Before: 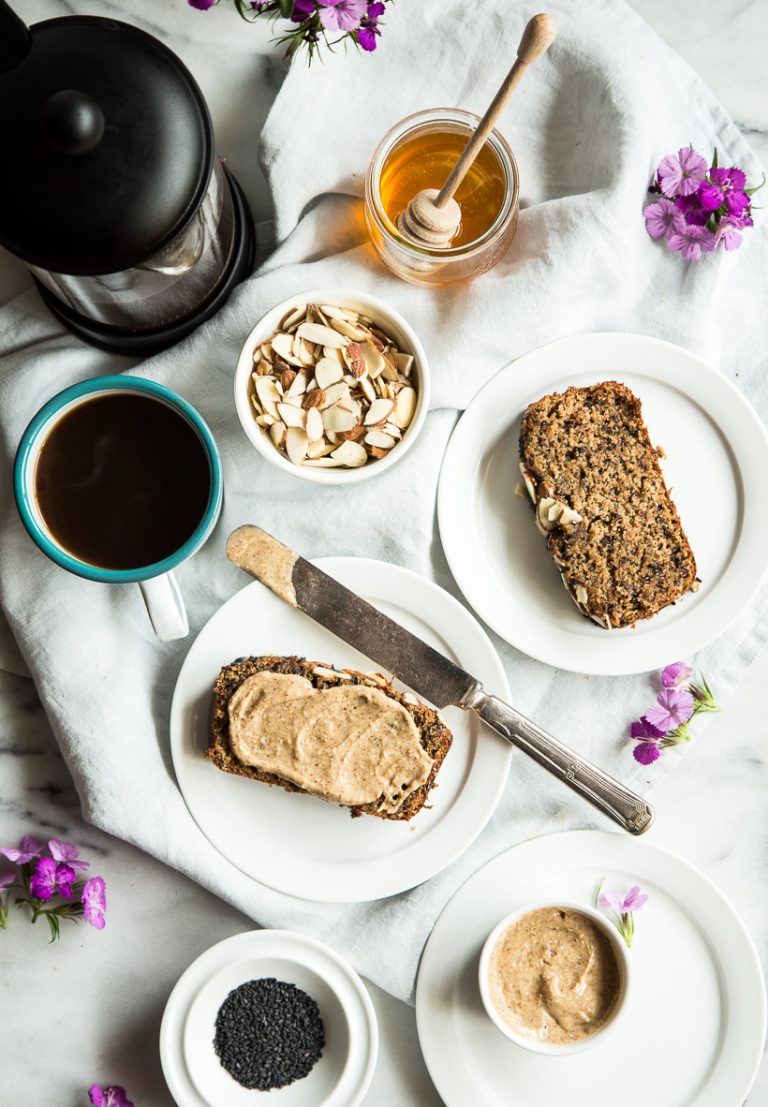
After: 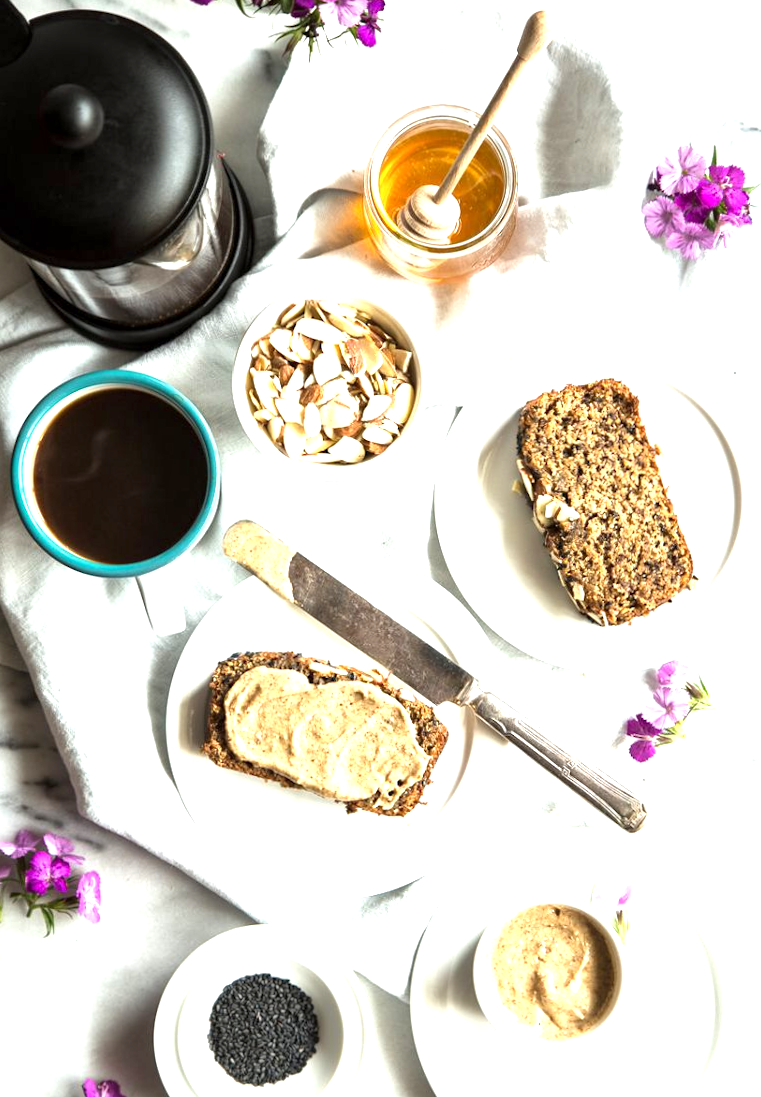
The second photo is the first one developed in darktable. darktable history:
crop and rotate: angle -0.332°
local contrast: mode bilateral grid, contrast 19, coarseness 51, detail 119%, midtone range 0.2
exposure: black level correction 0, exposure 1 EV, compensate highlight preservation false
